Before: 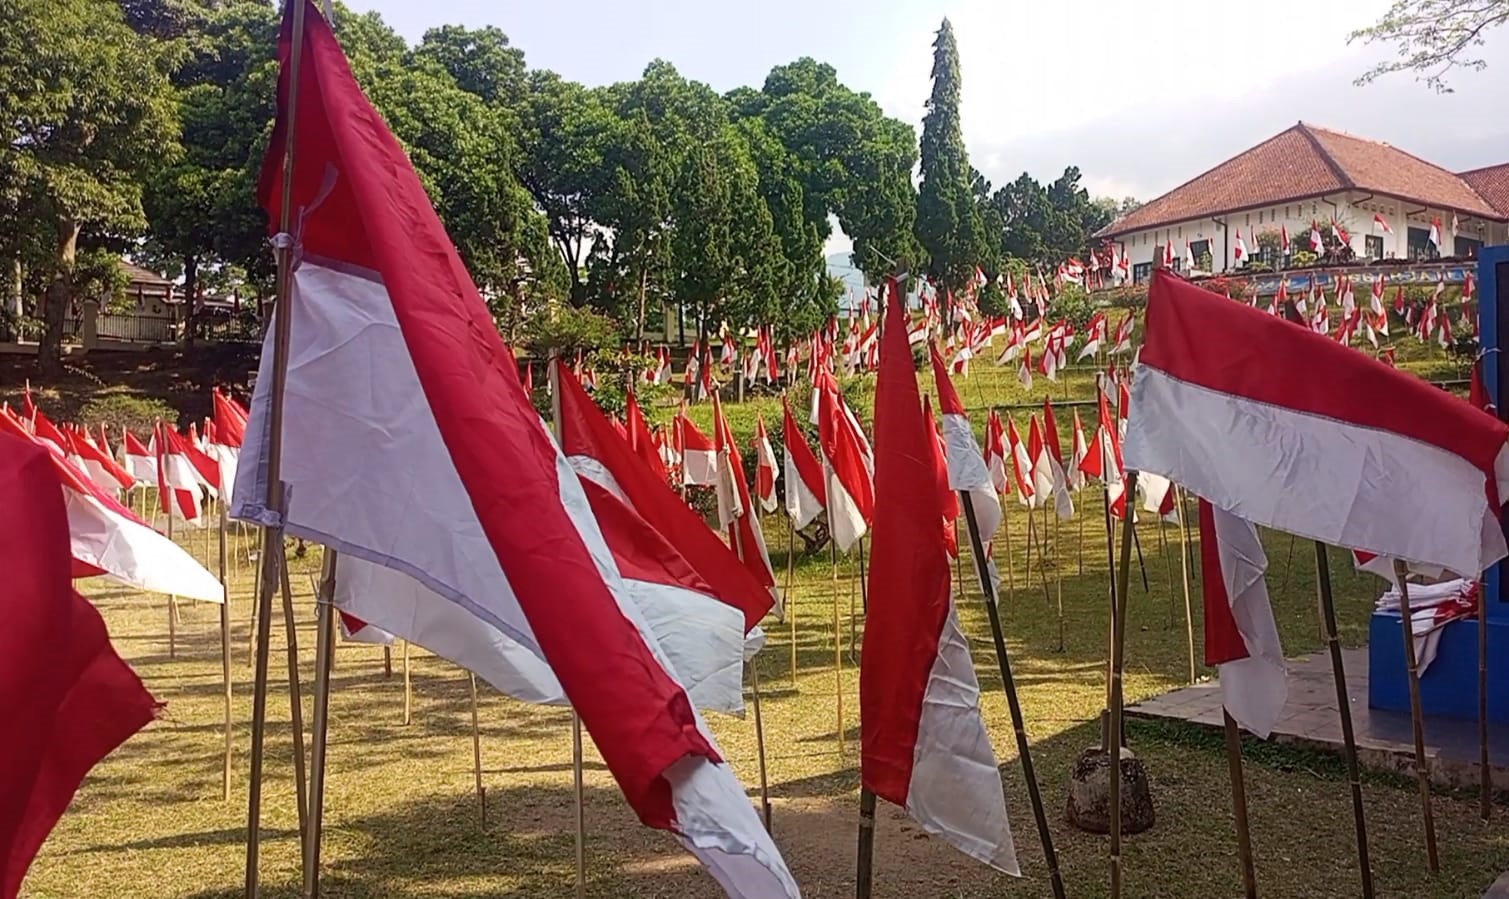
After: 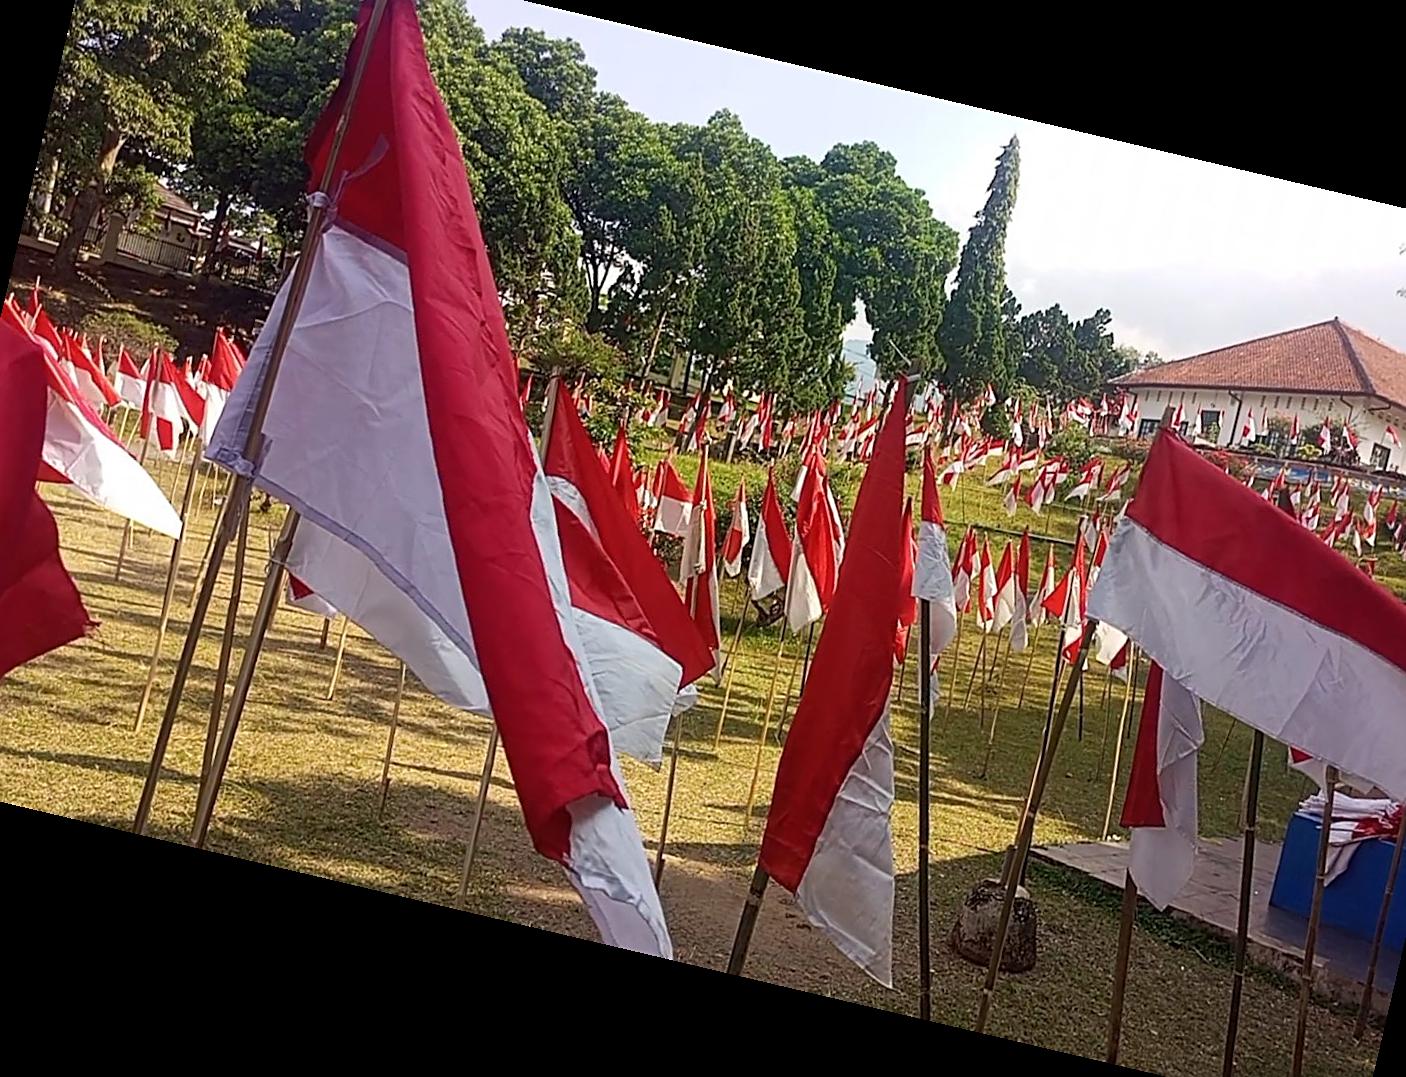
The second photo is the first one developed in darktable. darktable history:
rotate and perspective: rotation 13.27°, automatic cropping off
sharpen: on, module defaults
crop: left 6.446%, top 8.188%, right 9.538%, bottom 3.548%
